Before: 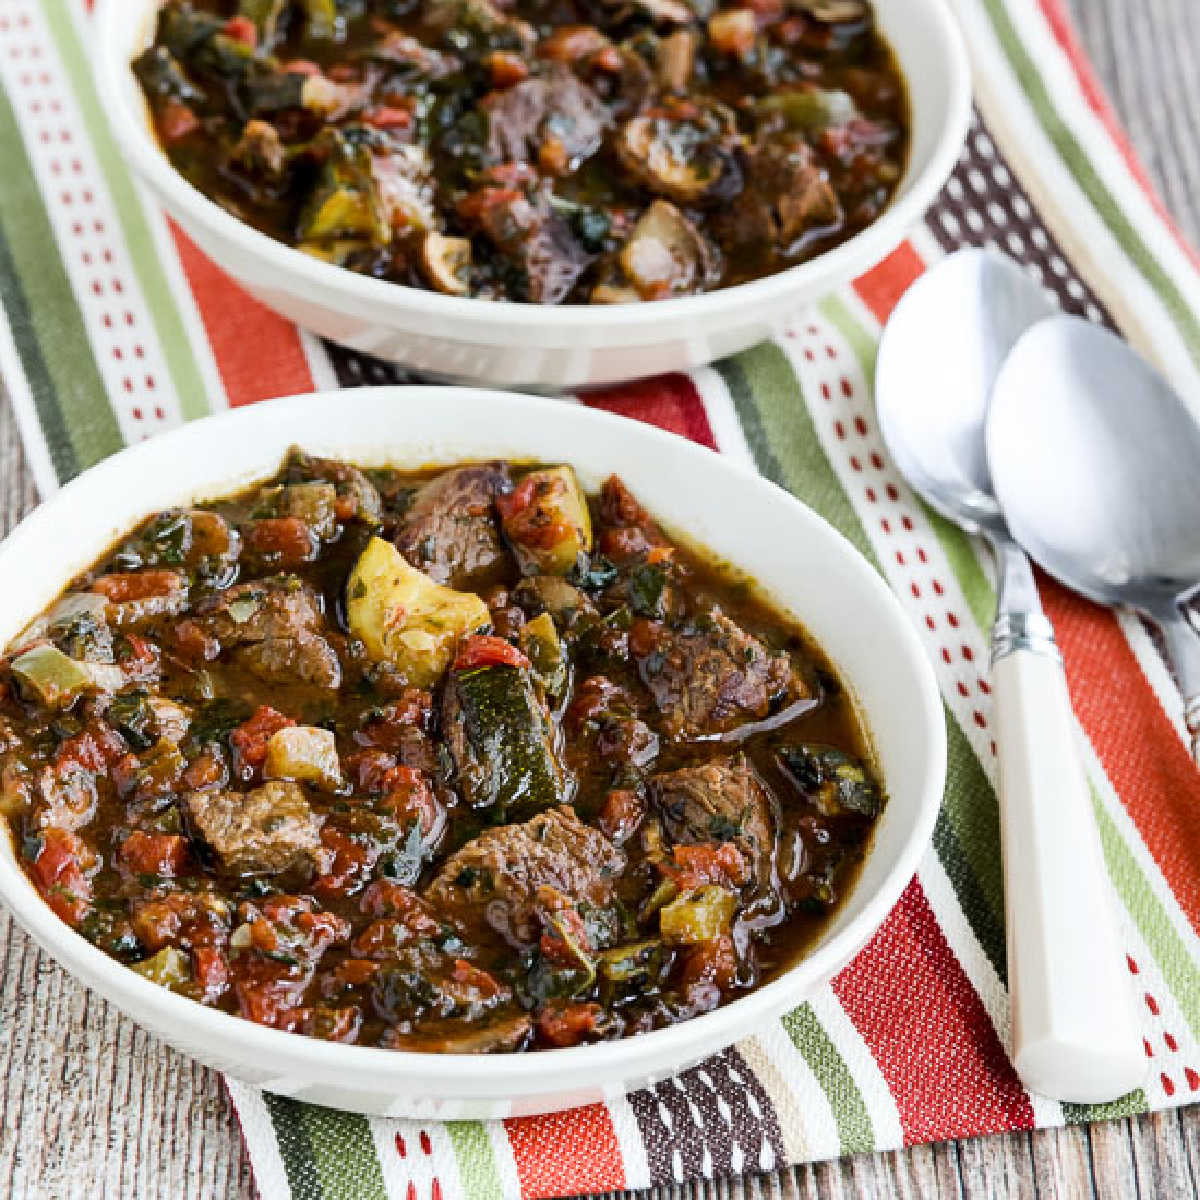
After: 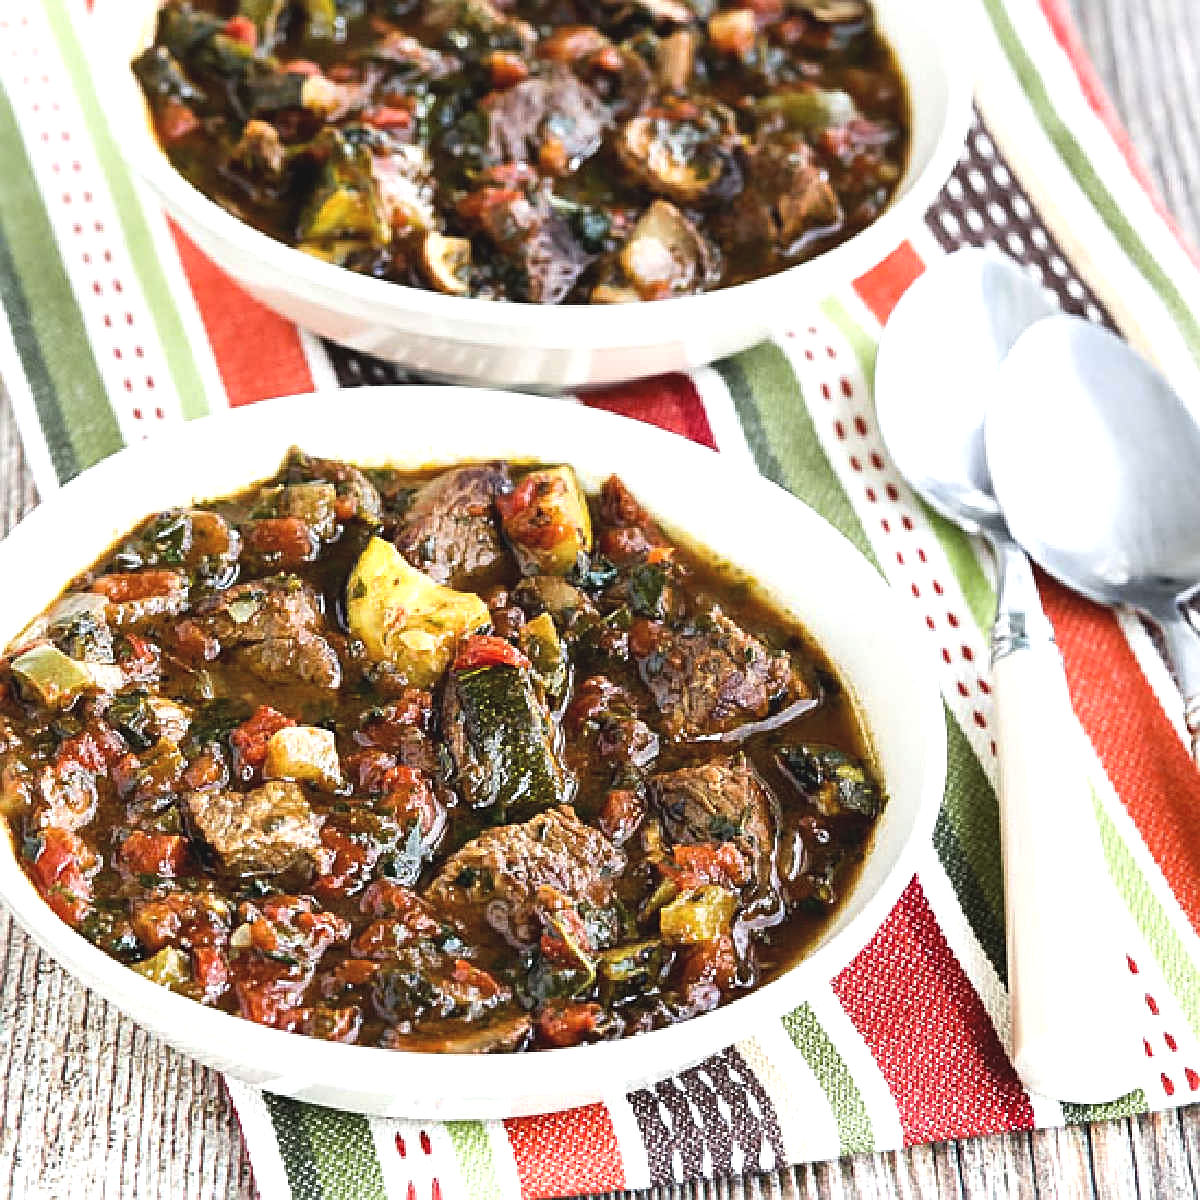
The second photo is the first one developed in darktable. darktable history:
sharpen: on, module defaults
exposure: black level correction -0.005, exposure 0.622 EV, compensate highlight preservation false
